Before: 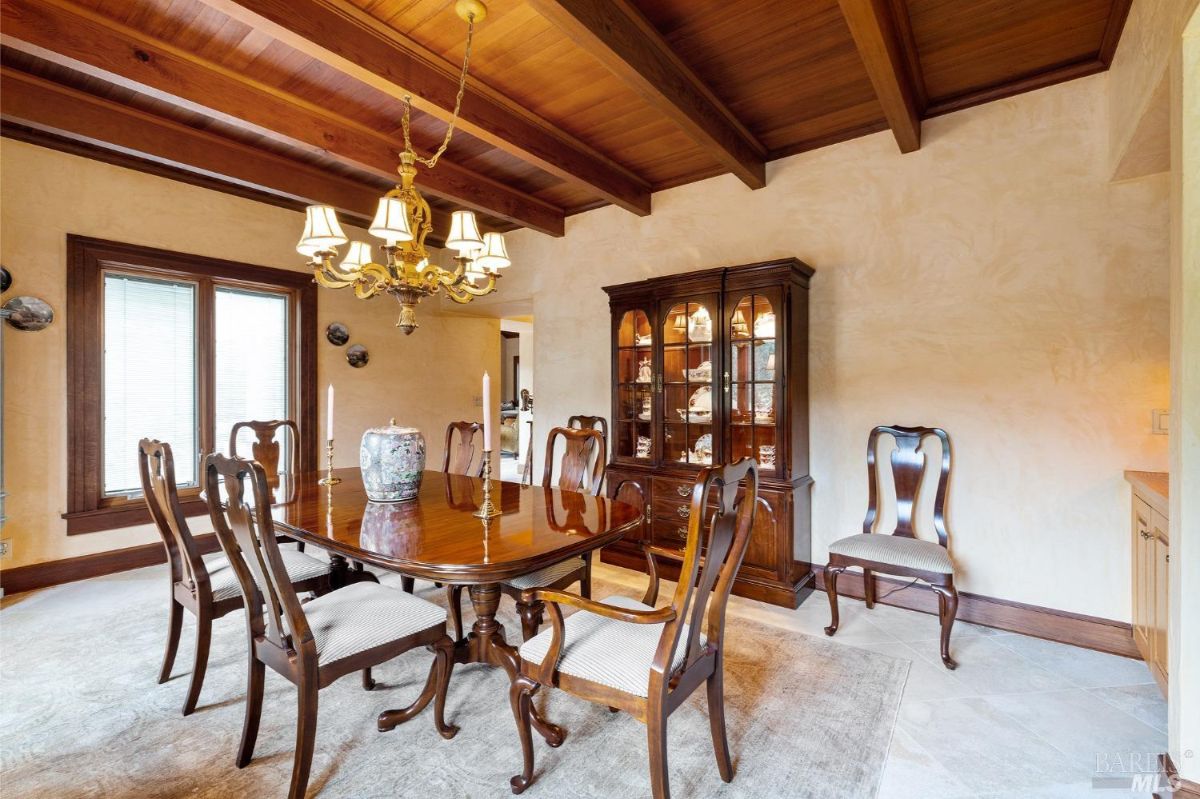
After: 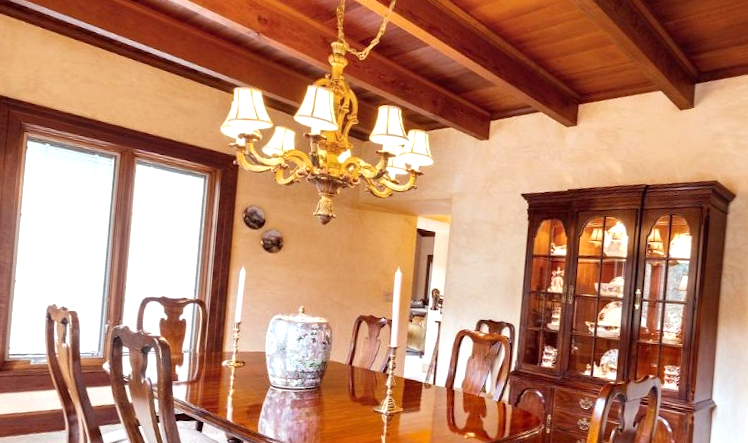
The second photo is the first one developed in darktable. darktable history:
rgb levels: mode RGB, independent channels, levels [[0, 0.474, 1], [0, 0.5, 1], [0, 0.5, 1]]
crop and rotate: angle -4.99°, left 2.122%, top 6.945%, right 27.566%, bottom 30.519%
exposure: black level correction 0, exposure 0.5 EV, compensate highlight preservation false
